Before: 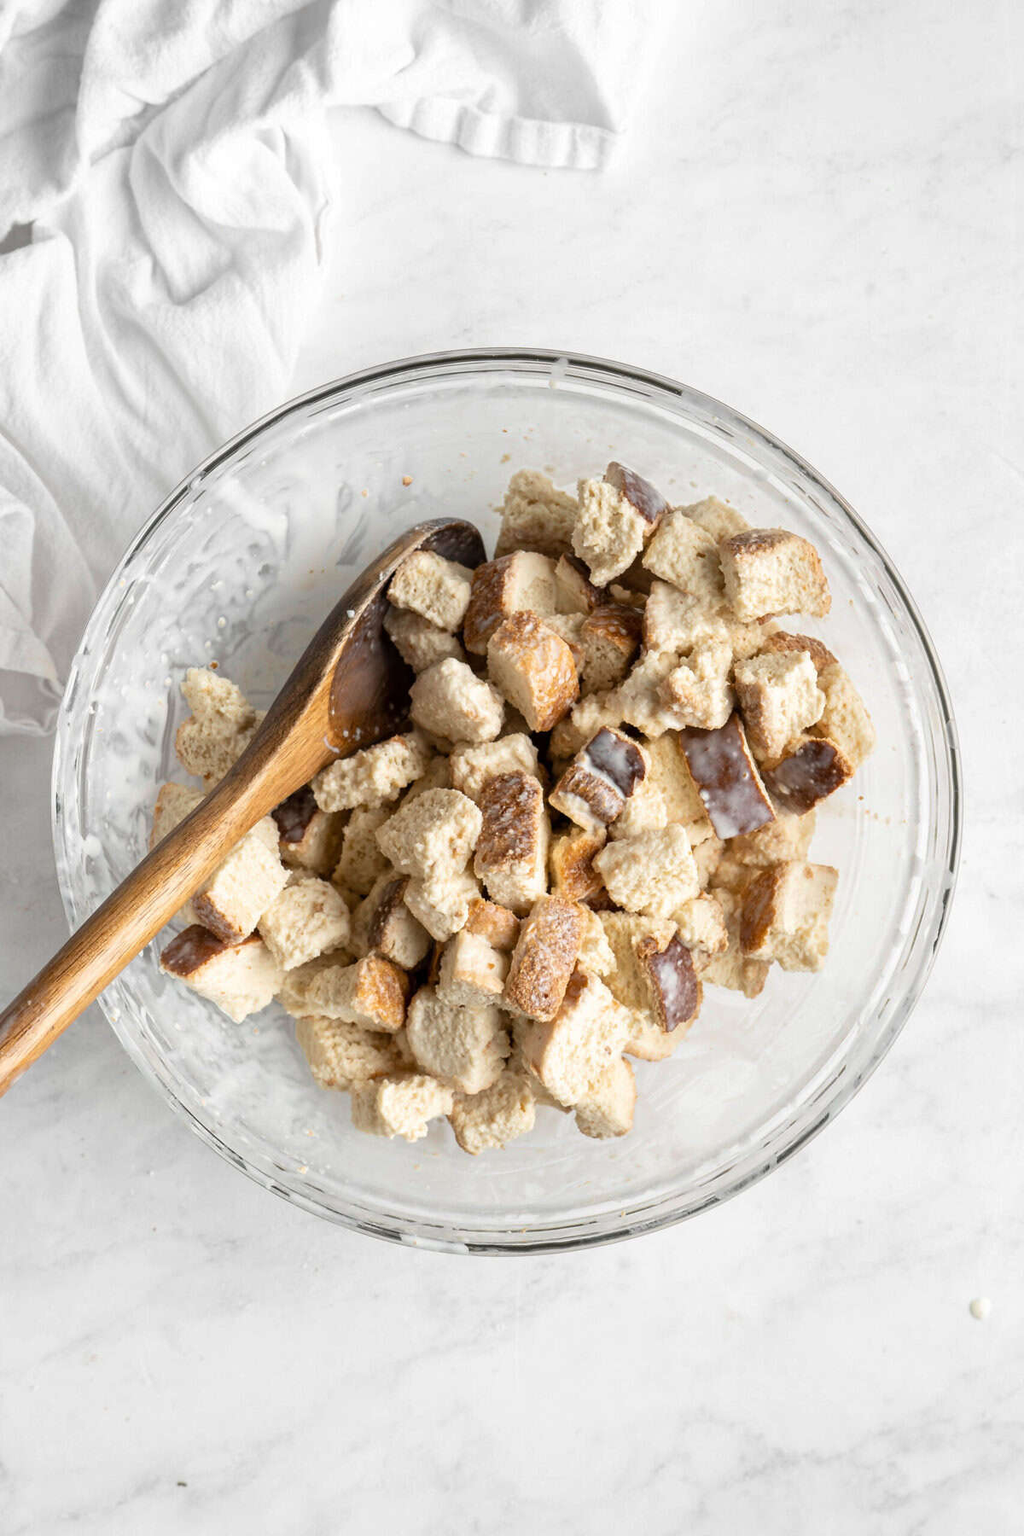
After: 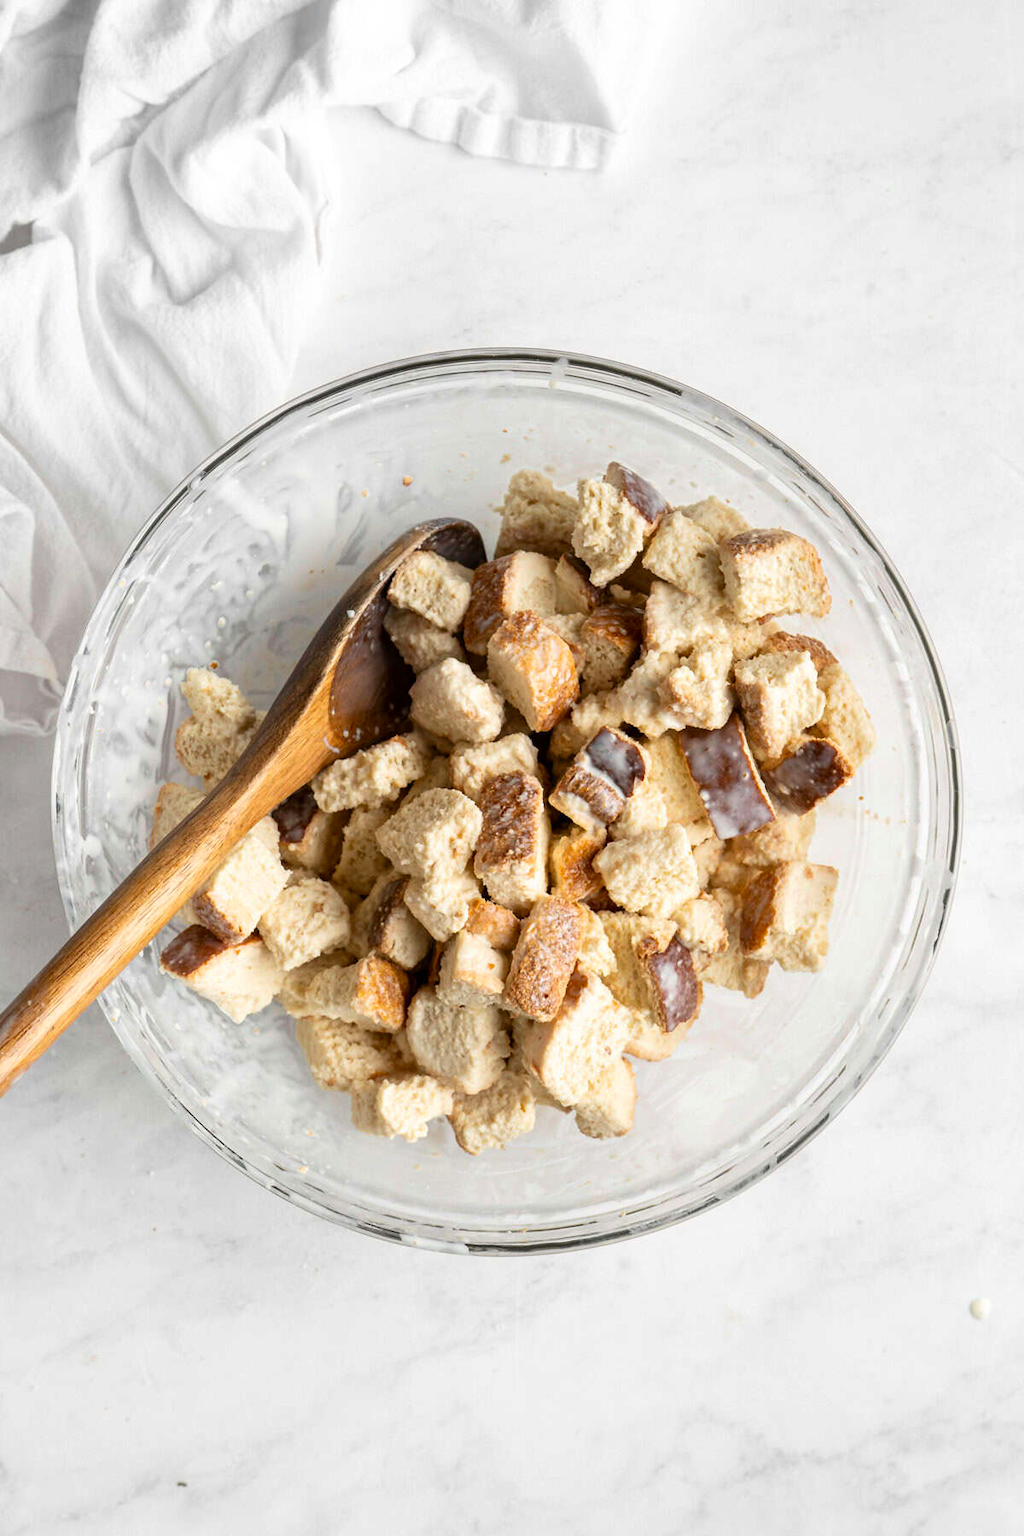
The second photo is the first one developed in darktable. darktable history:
bloom: size 3%, threshold 100%, strength 0%
contrast brightness saturation: contrast 0.08, saturation 0.2
